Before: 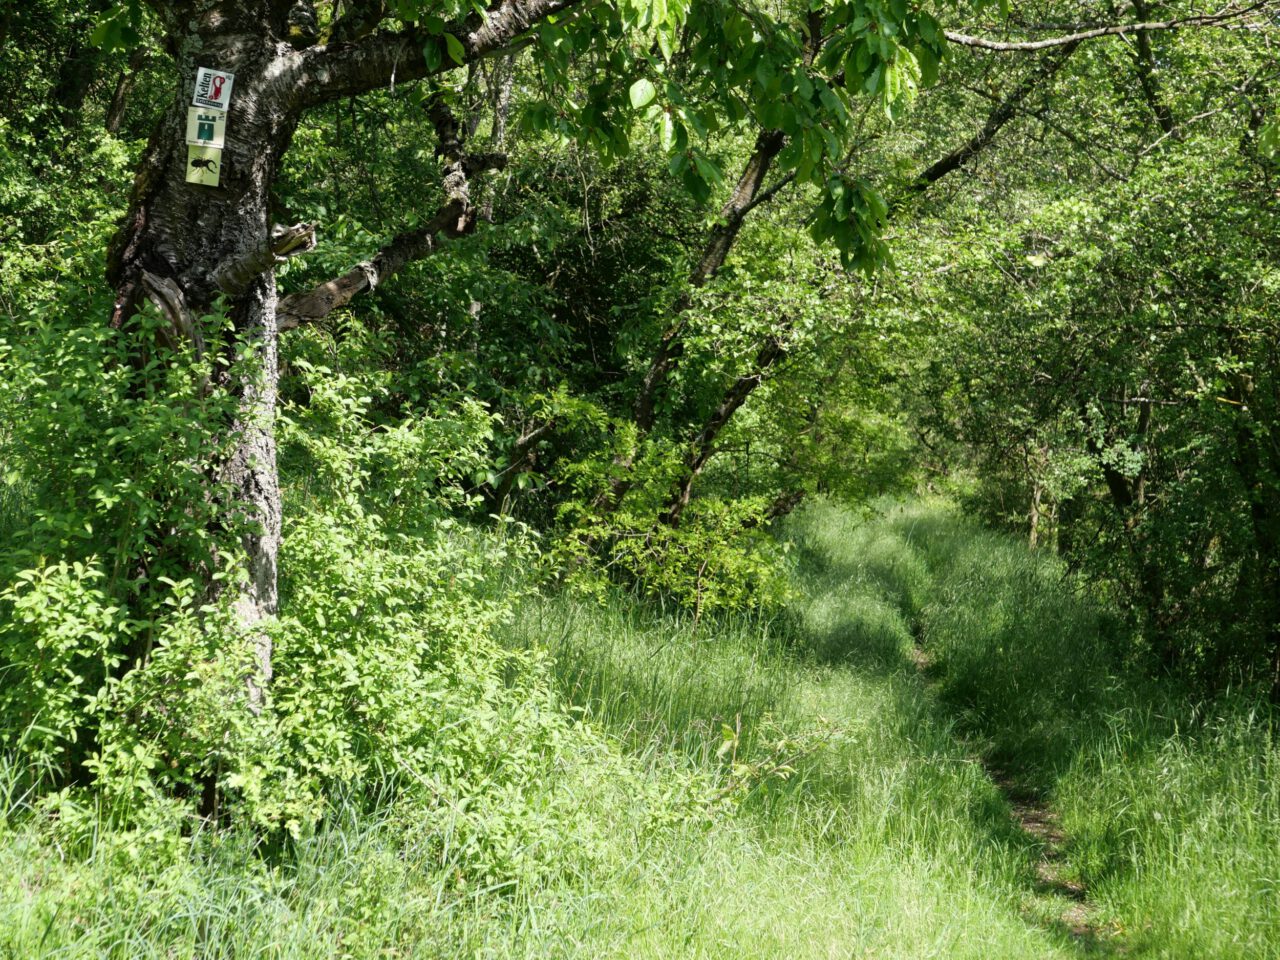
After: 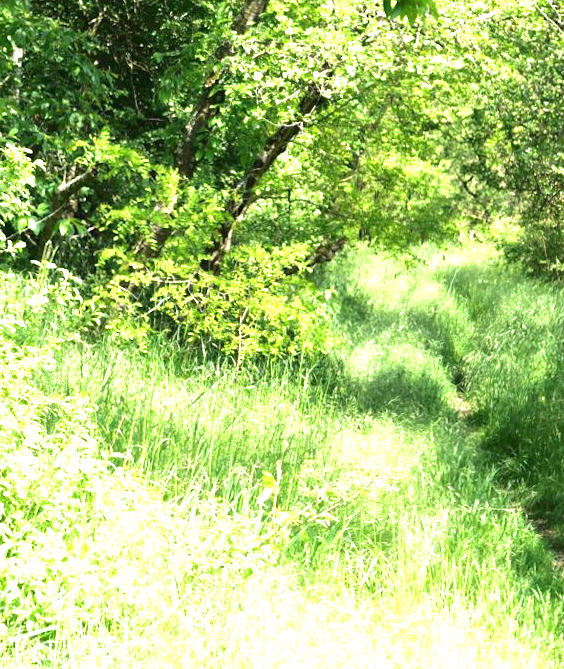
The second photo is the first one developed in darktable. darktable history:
exposure: black level correction 0, exposure 1.741 EV, compensate exposure bias true, compensate highlight preservation false
crop: left 35.432%, top 26.233%, right 20.145%, bottom 3.432%
rotate and perspective: rotation 0.192°, lens shift (horizontal) -0.015, crop left 0.005, crop right 0.996, crop top 0.006, crop bottom 0.99
